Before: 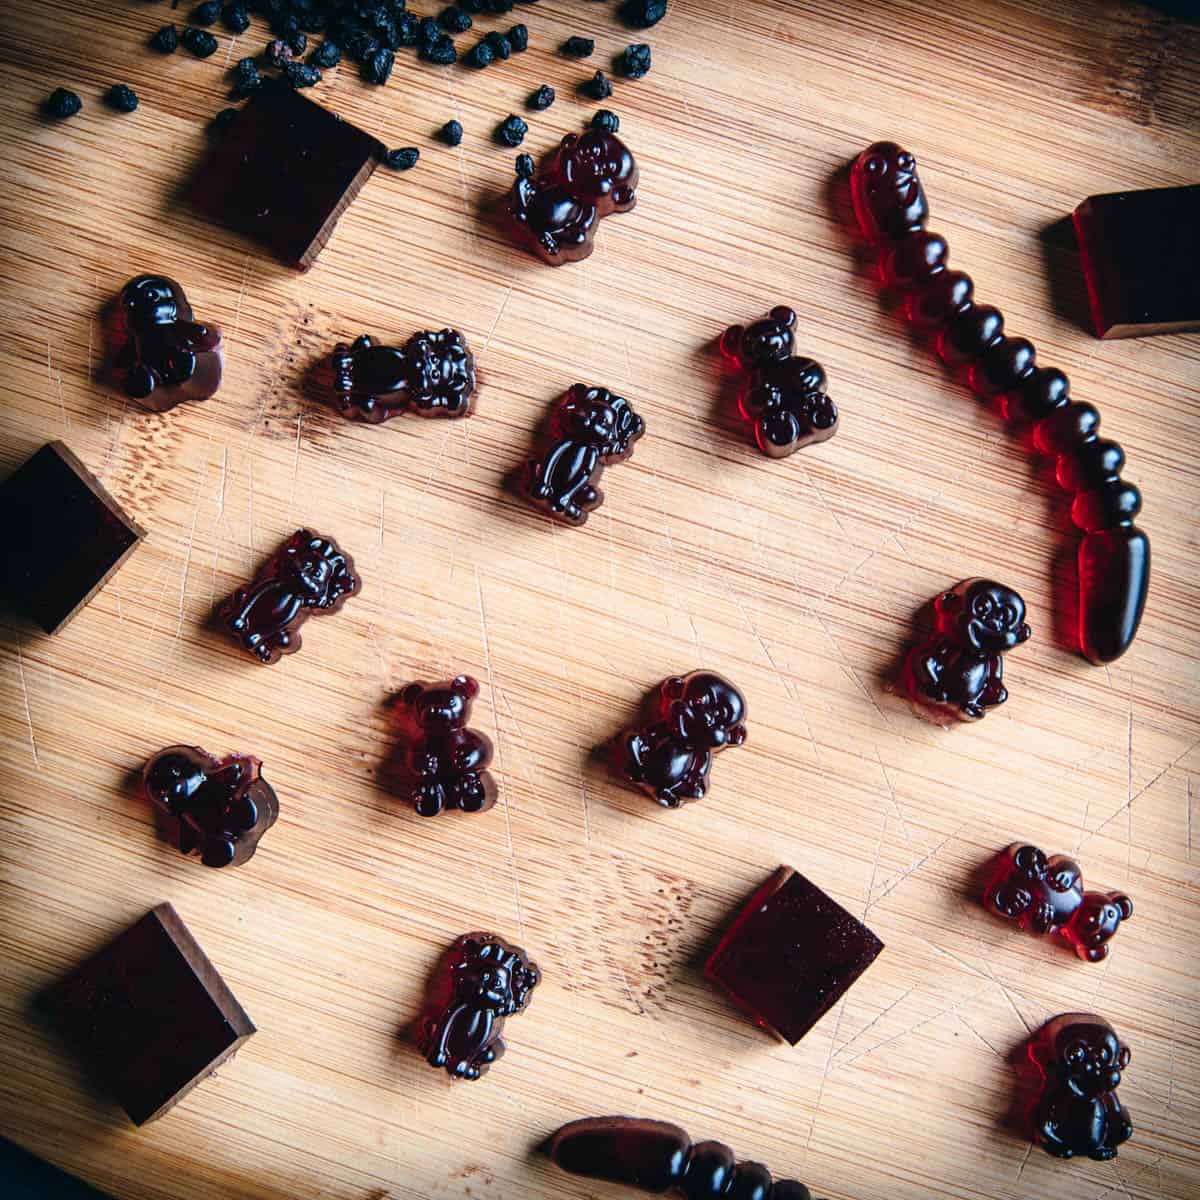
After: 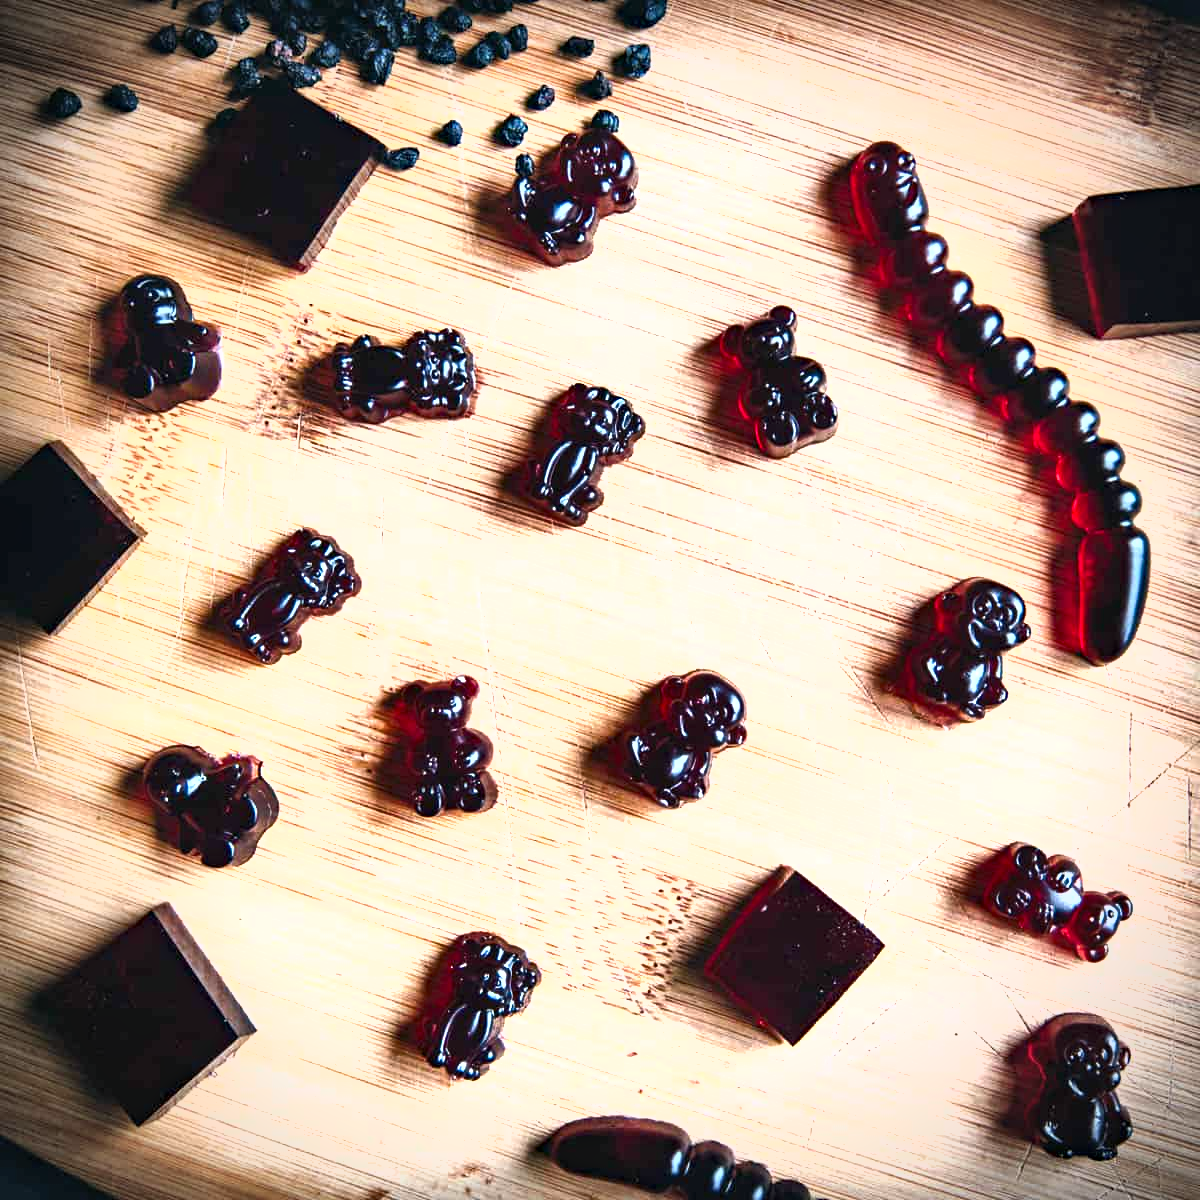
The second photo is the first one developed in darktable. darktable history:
exposure: black level correction 0, exposure 1.1 EV, compensate exposure bias true, compensate highlight preservation false
shadows and highlights: low approximation 0.01, soften with gaussian
haze removal: compatibility mode true, adaptive false
vignetting: fall-off radius 70%, automatic ratio true
